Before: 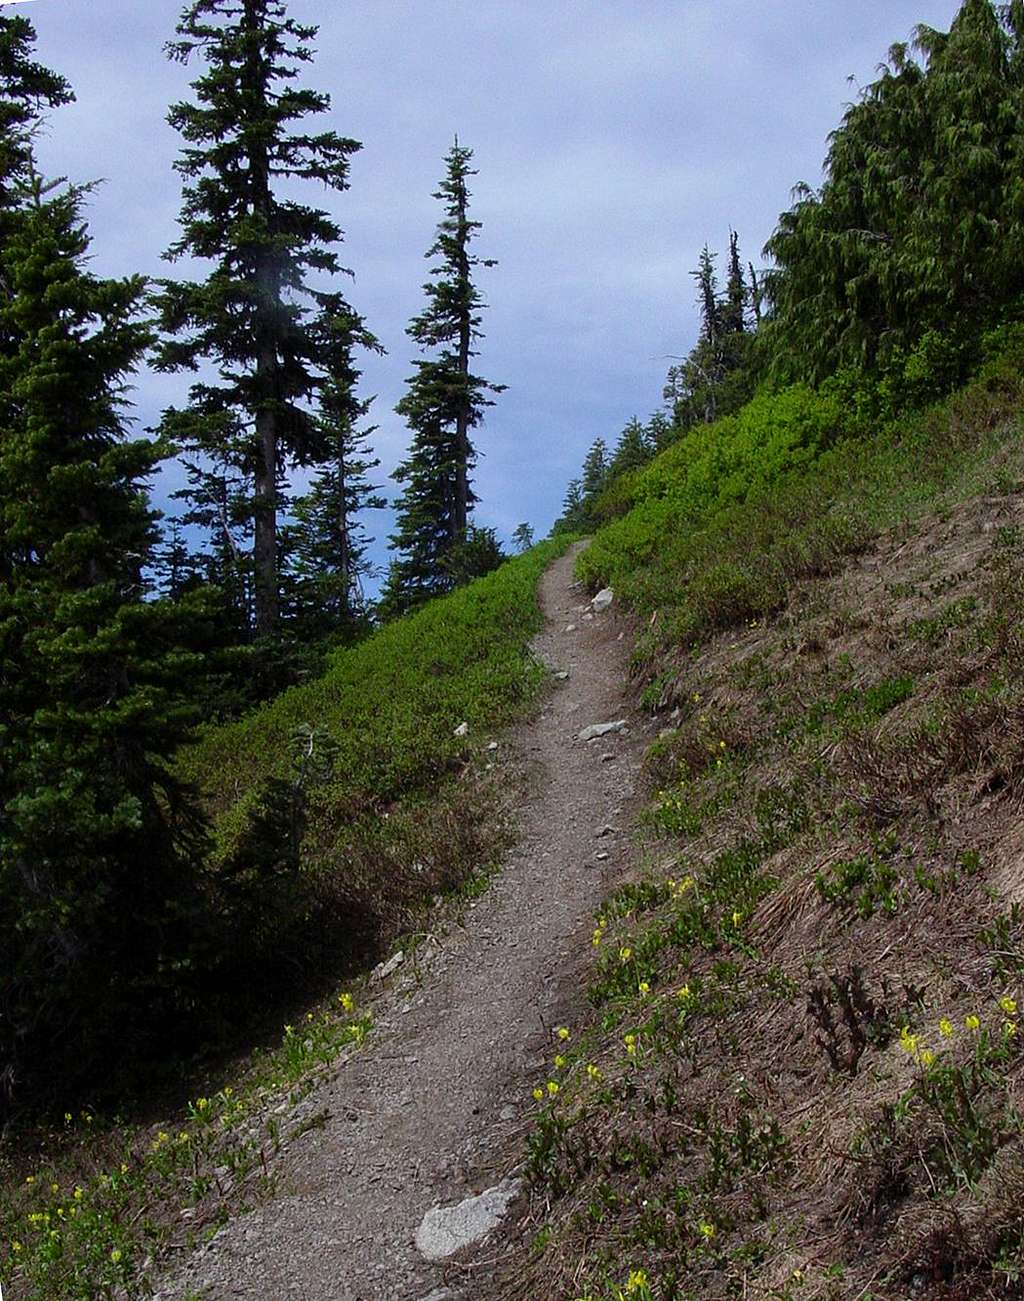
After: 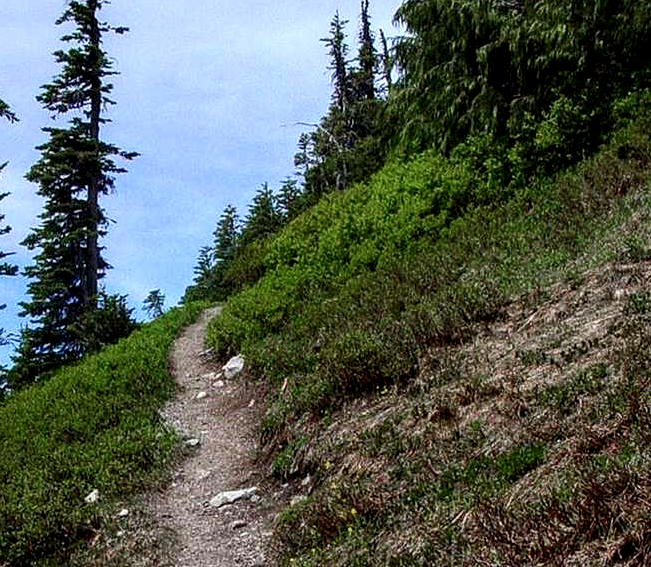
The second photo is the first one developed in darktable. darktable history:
local contrast: highlights 60%, shadows 62%, detail 160%
crop: left 36.088%, top 17.974%, right 0.294%, bottom 38.394%
color zones: curves: ch0 [(0, 0.5) (0.143, 0.5) (0.286, 0.456) (0.429, 0.5) (0.571, 0.5) (0.714, 0.5) (0.857, 0.5) (1, 0.5)]; ch1 [(0, 0.5) (0.143, 0.5) (0.286, 0.422) (0.429, 0.5) (0.571, 0.5) (0.714, 0.5) (0.857, 0.5) (1, 0.5)], mix 100.95%
contrast brightness saturation: contrast 0.226, brightness 0.097, saturation 0.292
